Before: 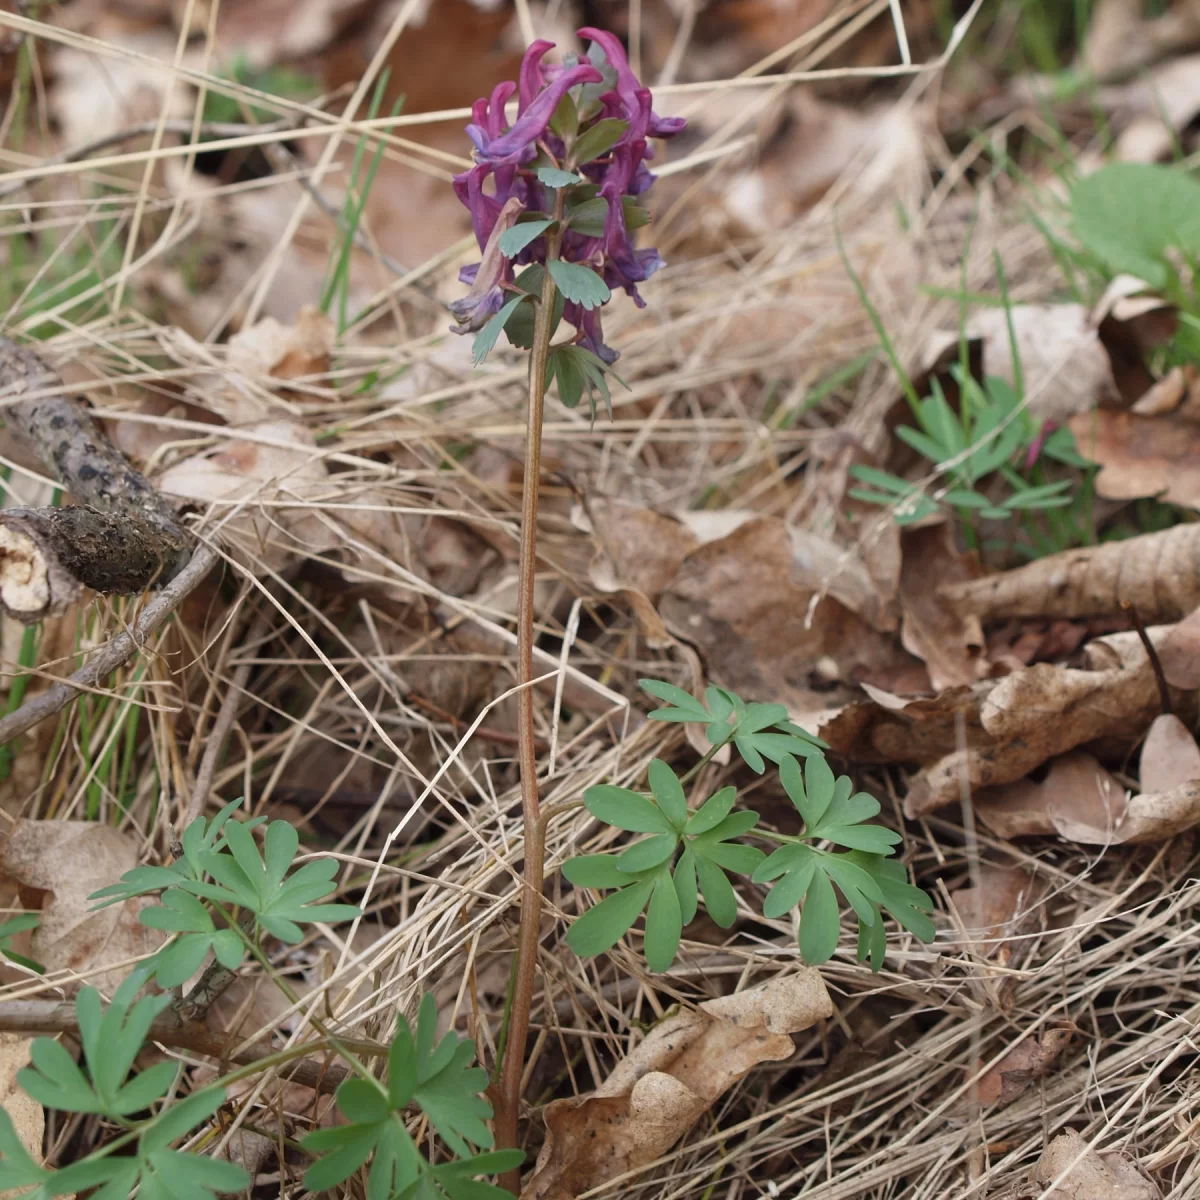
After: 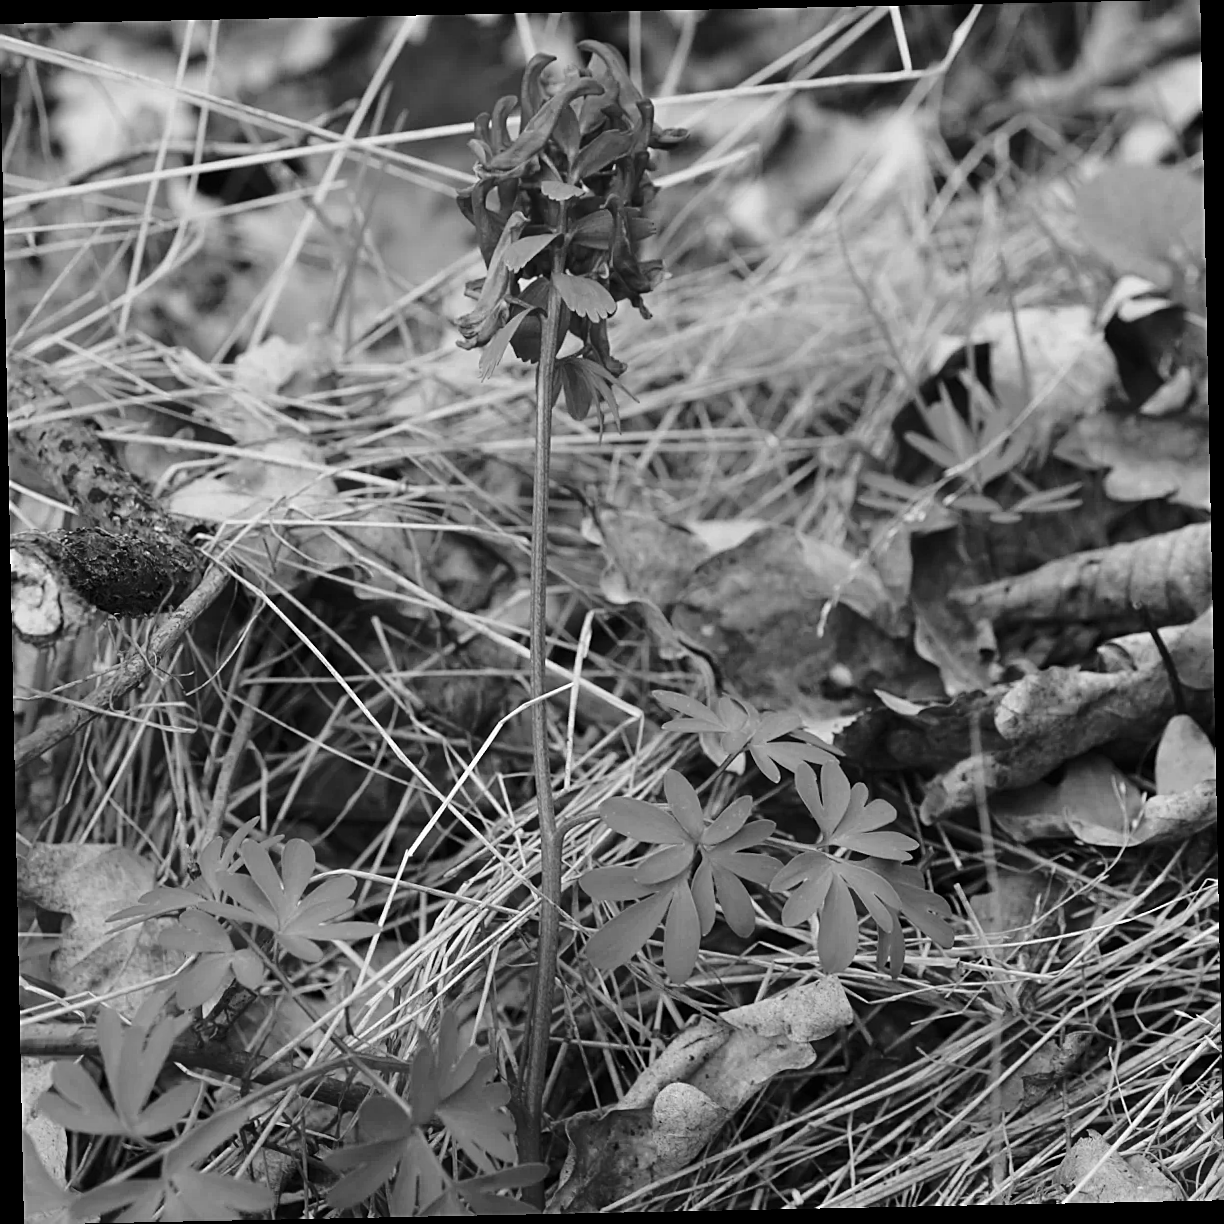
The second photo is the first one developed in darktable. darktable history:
monochrome: on, module defaults
base curve: curves: ch0 [(0, 0) (0.073, 0.04) (0.157, 0.139) (0.492, 0.492) (0.758, 0.758) (1, 1)], preserve colors none
rotate and perspective: rotation -1.17°, automatic cropping off
sharpen: on, module defaults
